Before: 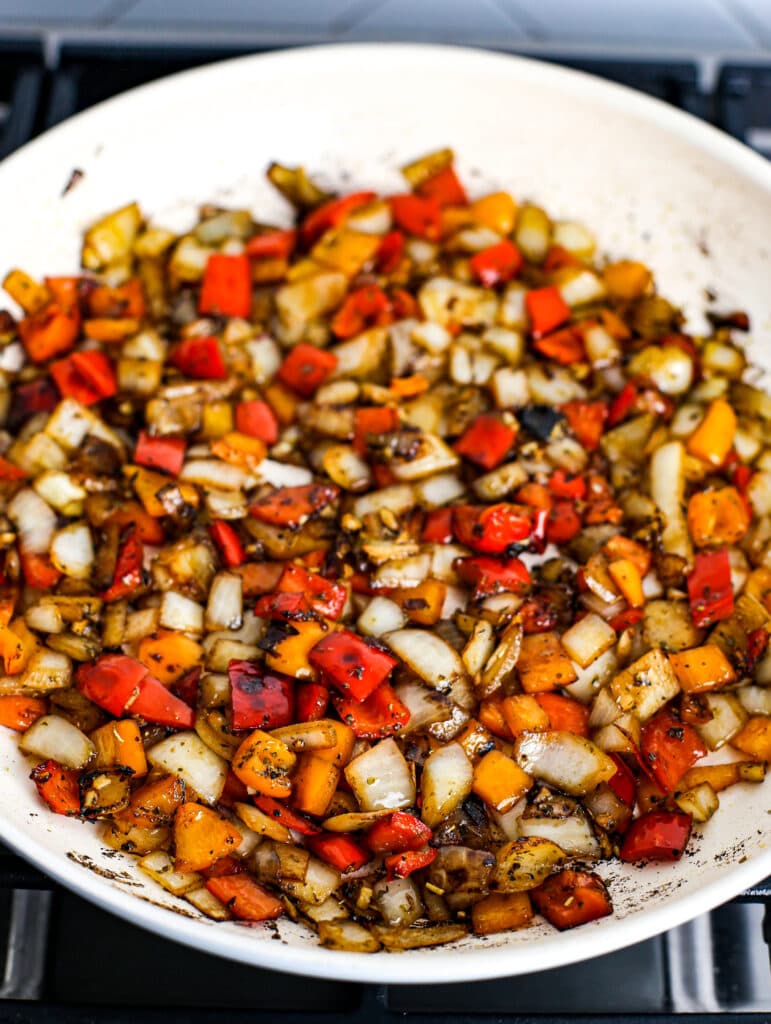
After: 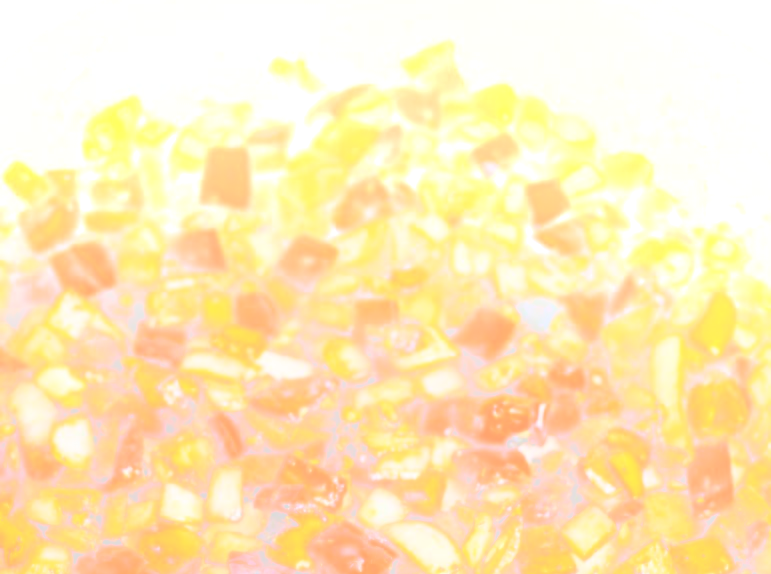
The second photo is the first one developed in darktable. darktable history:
crop and rotate: top 10.605%, bottom 33.274%
bloom: size 25%, threshold 5%, strength 90%
